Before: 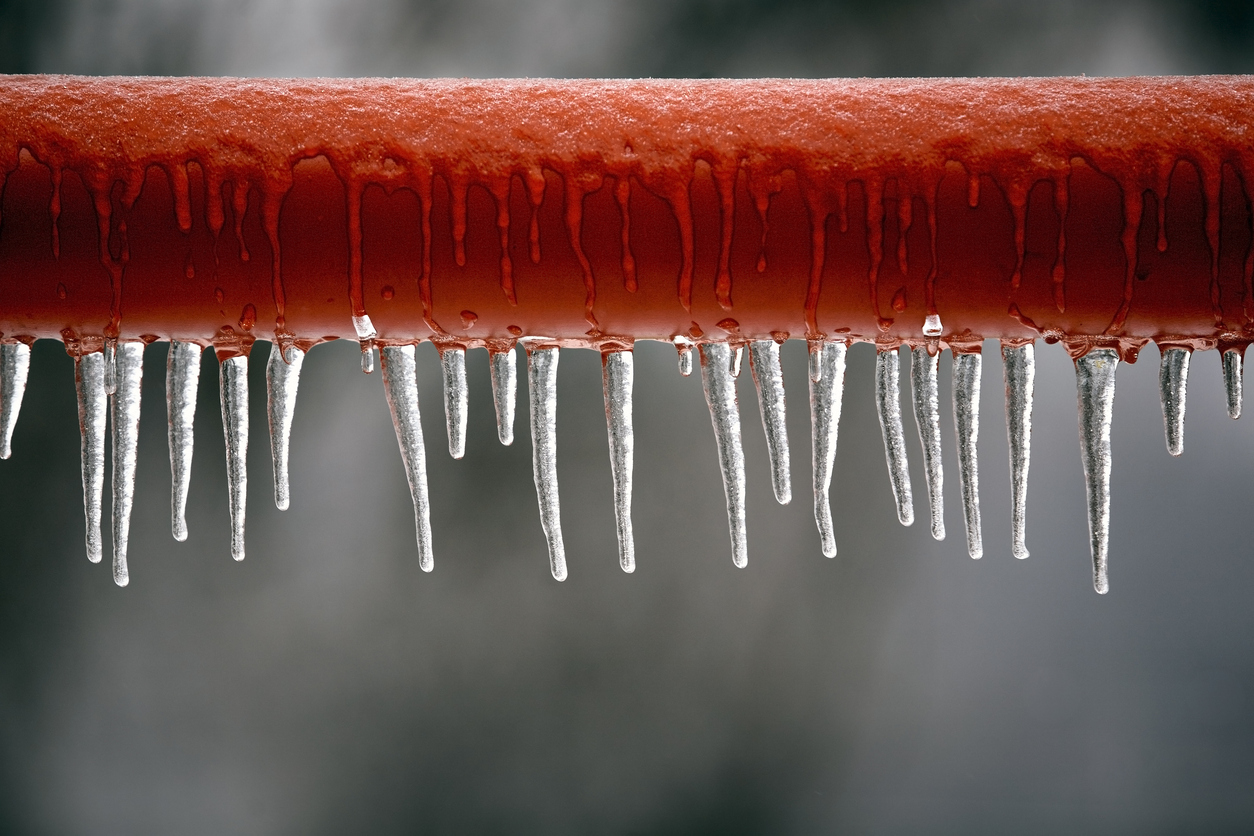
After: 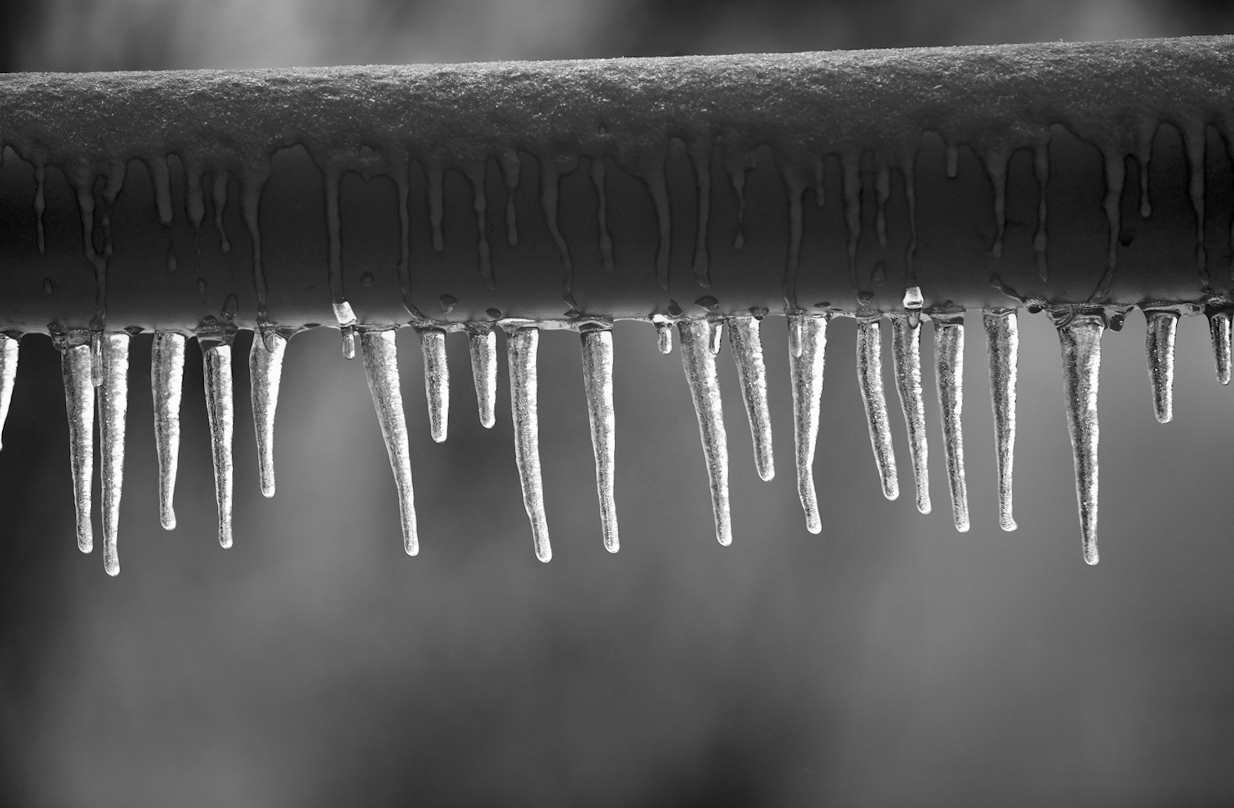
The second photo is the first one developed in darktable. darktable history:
monochrome: a 0, b 0, size 0.5, highlights 0.57
rotate and perspective: rotation -1.32°, lens shift (horizontal) -0.031, crop left 0.015, crop right 0.985, crop top 0.047, crop bottom 0.982
